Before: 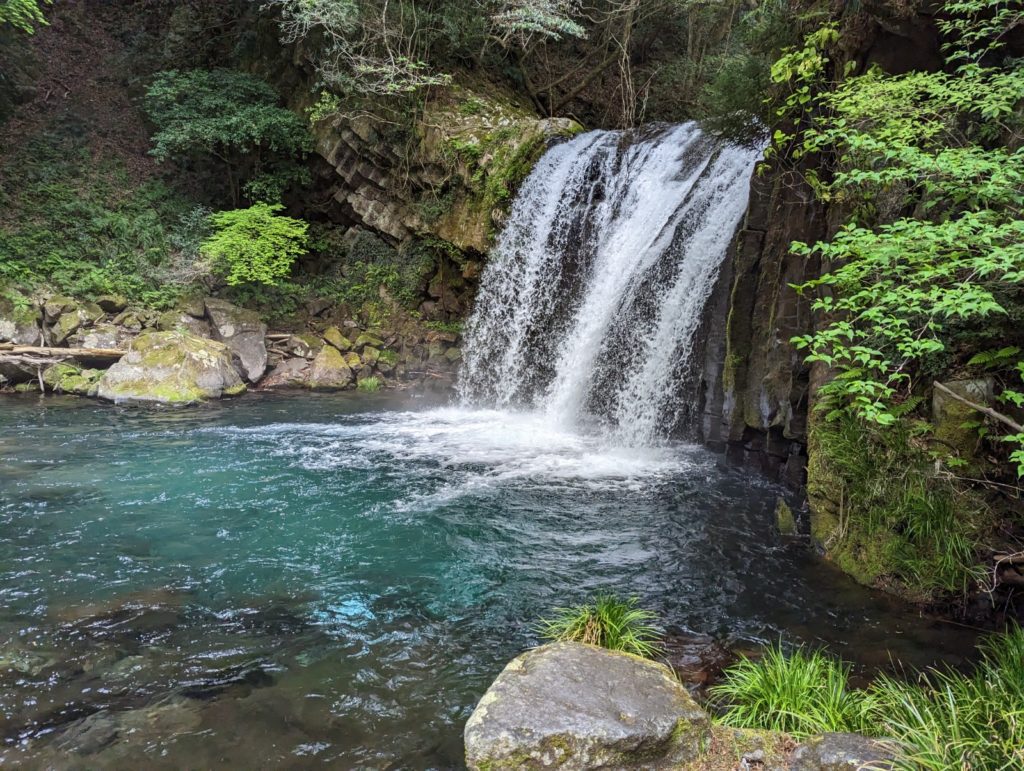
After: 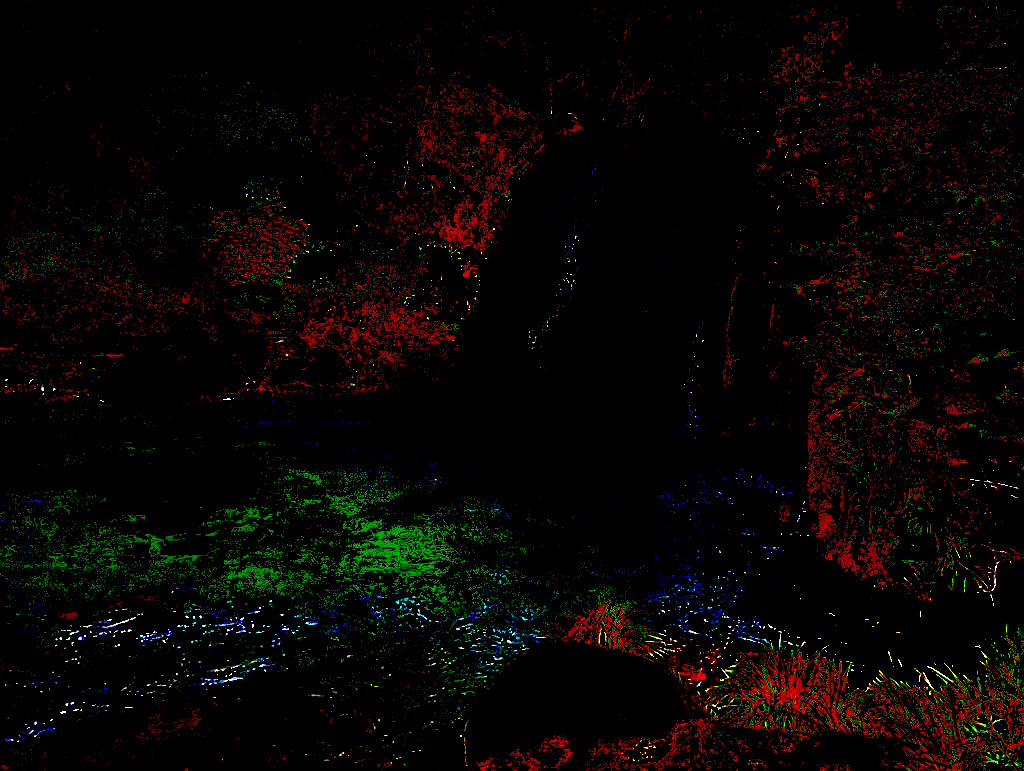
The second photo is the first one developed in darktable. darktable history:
exposure: black level correction 0.099, exposure 2.986 EV, compensate exposure bias true, compensate highlight preservation false
local contrast: on, module defaults
sharpen: on, module defaults
